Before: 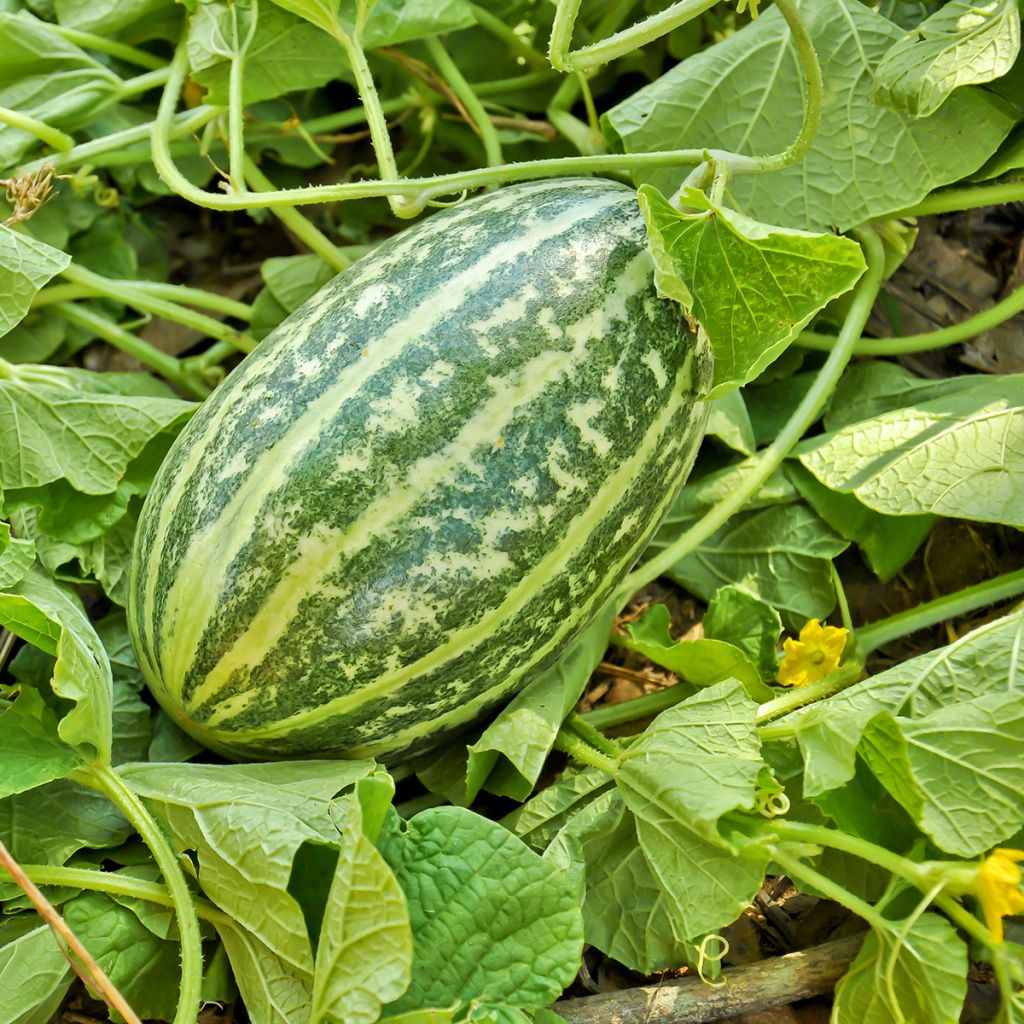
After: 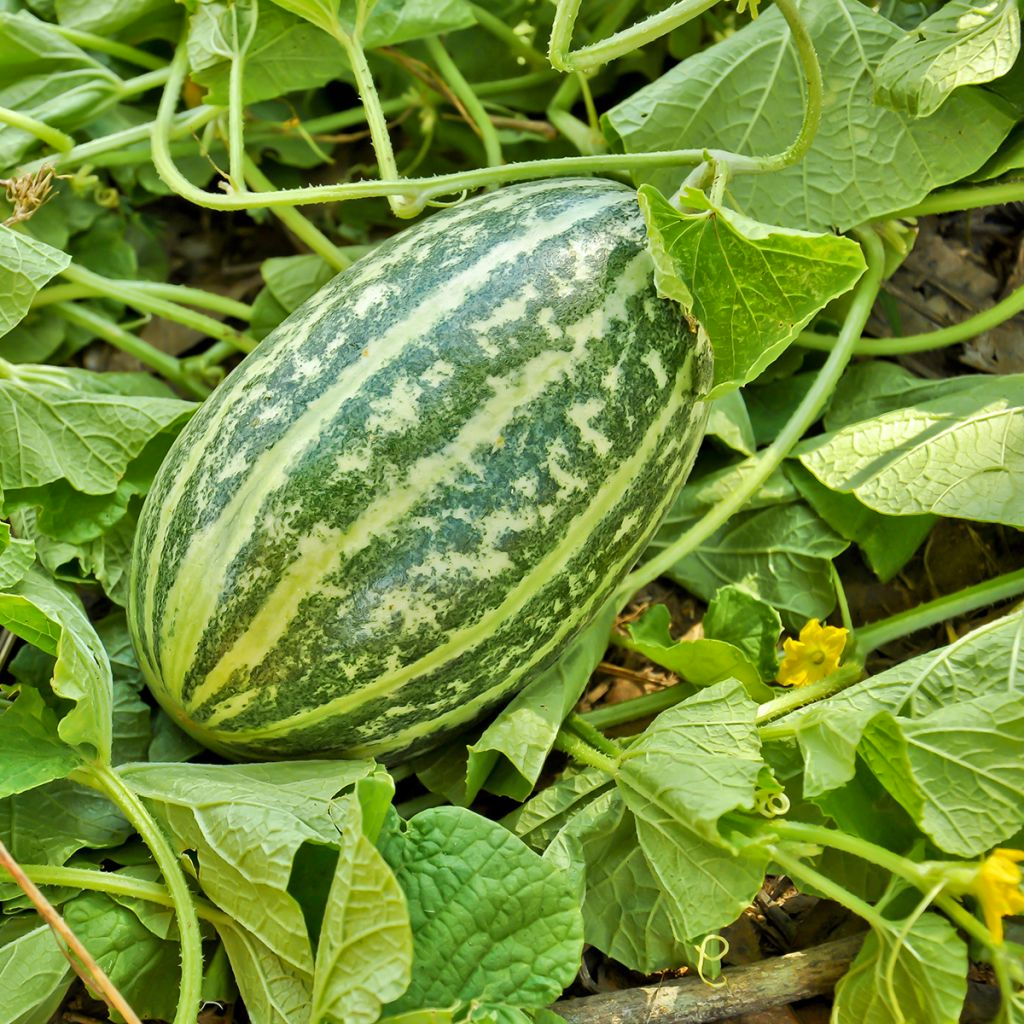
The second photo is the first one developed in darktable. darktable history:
shadows and highlights: shadows 60.74, soften with gaussian
